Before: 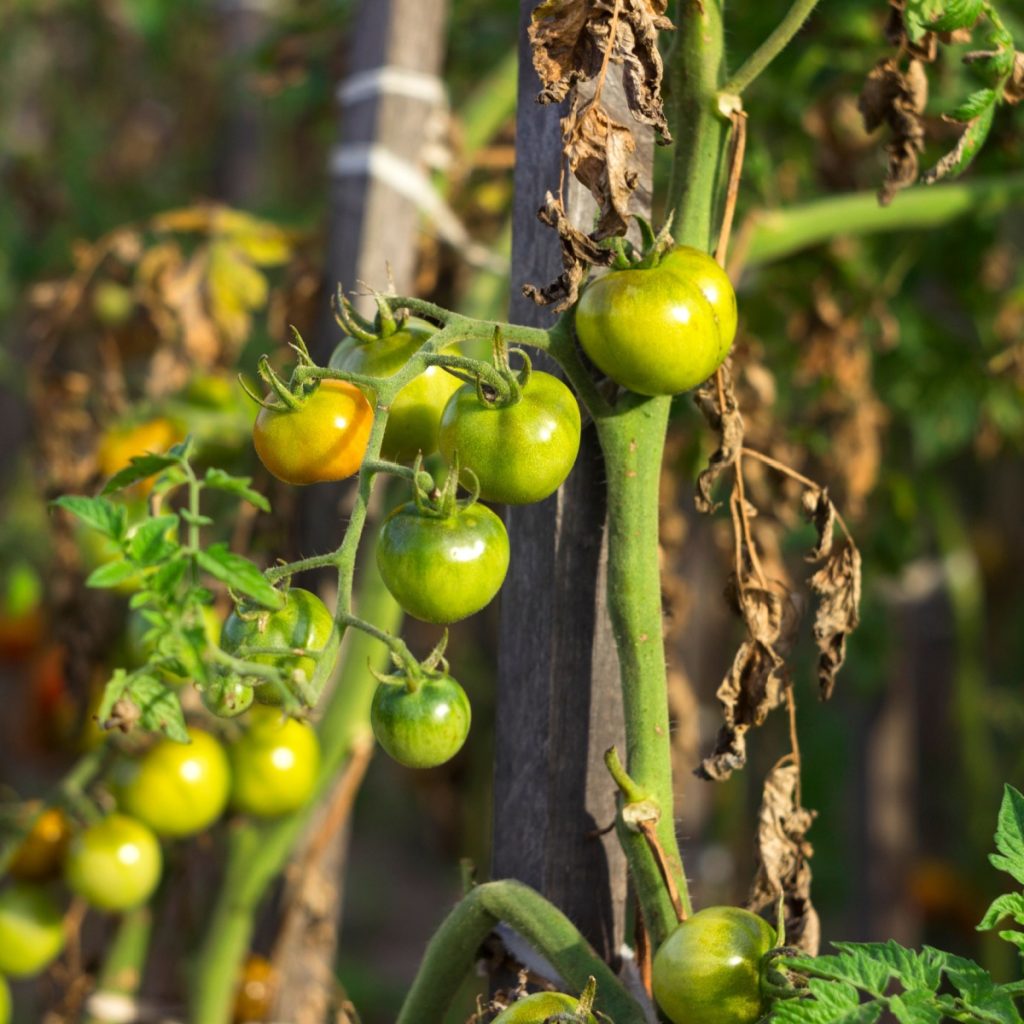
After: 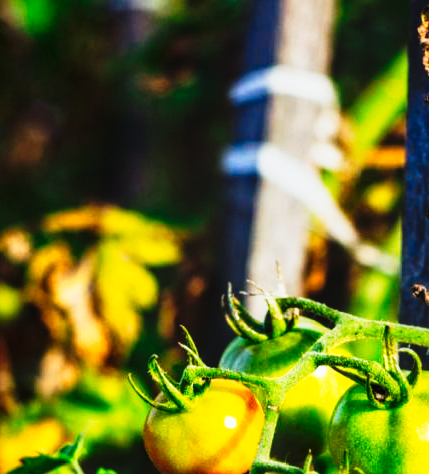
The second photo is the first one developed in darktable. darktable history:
crop and rotate: left 10.817%, top 0.062%, right 47.194%, bottom 53.626%
tone equalizer: on, module defaults
local contrast: on, module defaults
tone curve: curves: ch0 [(0, 0) (0.003, 0.01) (0.011, 0.01) (0.025, 0.011) (0.044, 0.014) (0.069, 0.018) (0.1, 0.022) (0.136, 0.026) (0.177, 0.035) (0.224, 0.051) (0.277, 0.085) (0.335, 0.158) (0.399, 0.299) (0.468, 0.457) (0.543, 0.634) (0.623, 0.801) (0.709, 0.904) (0.801, 0.963) (0.898, 0.986) (1, 1)], preserve colors none
color calibration: output R [0.972, 0.068, -0.094, 0], output G [-0.178, 1.216, -0.086, 0], output B [0.095, -0.136, 0.98, 0], illuminant custom, x 0.371, y 0.381, temperature 4283.16 K
